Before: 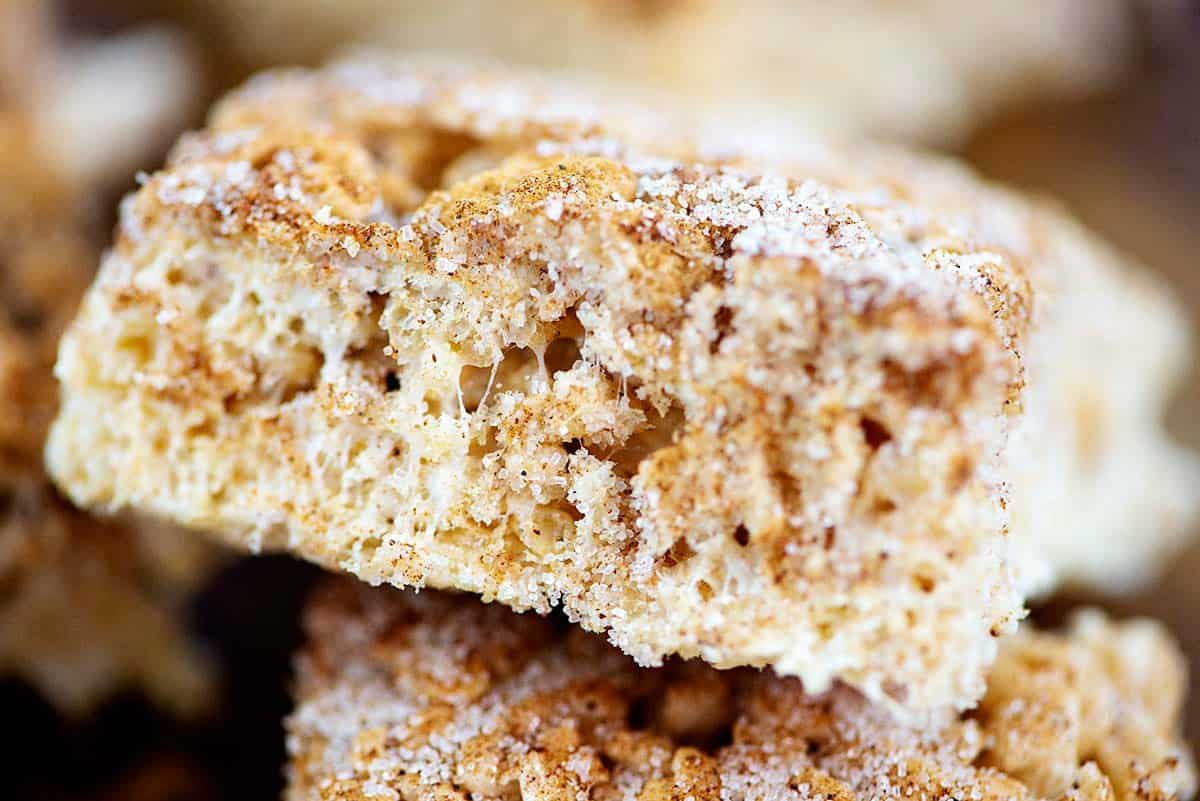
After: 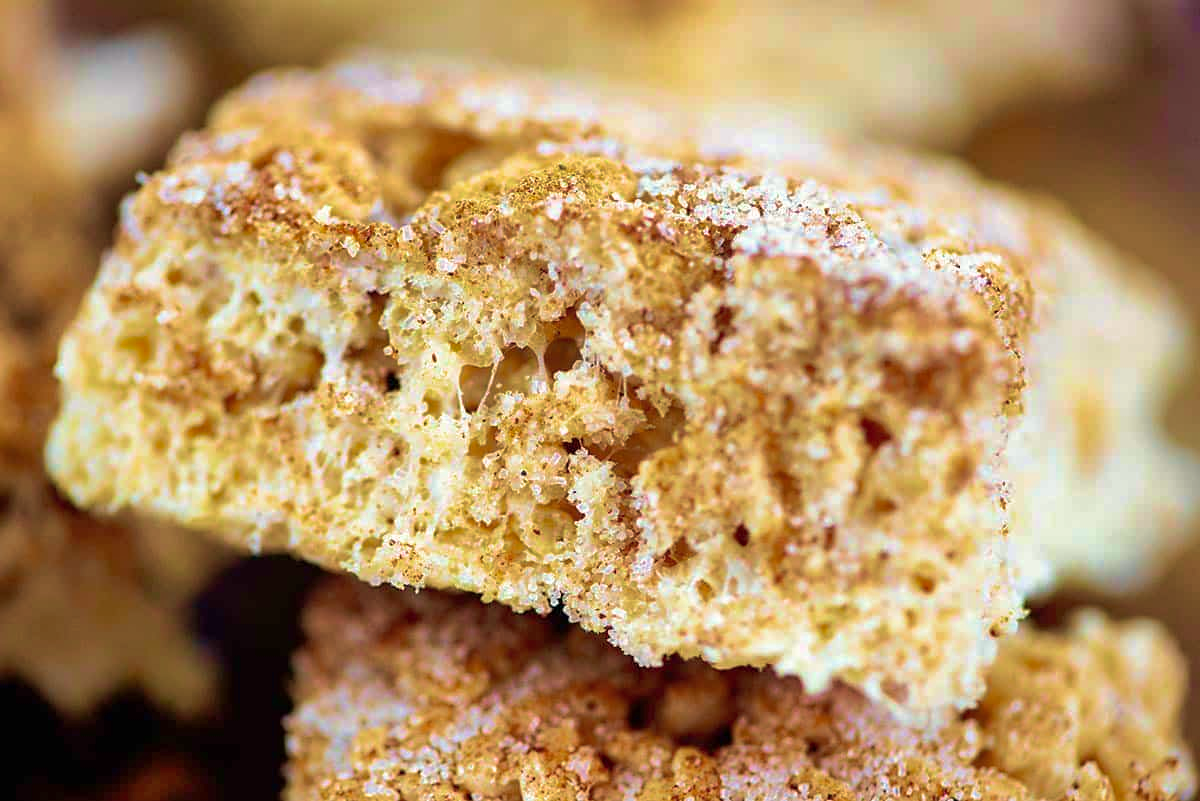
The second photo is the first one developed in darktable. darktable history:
color correction: highlights b* 3
shadows and highlights: on, module defaults
velvia: strength 75%
